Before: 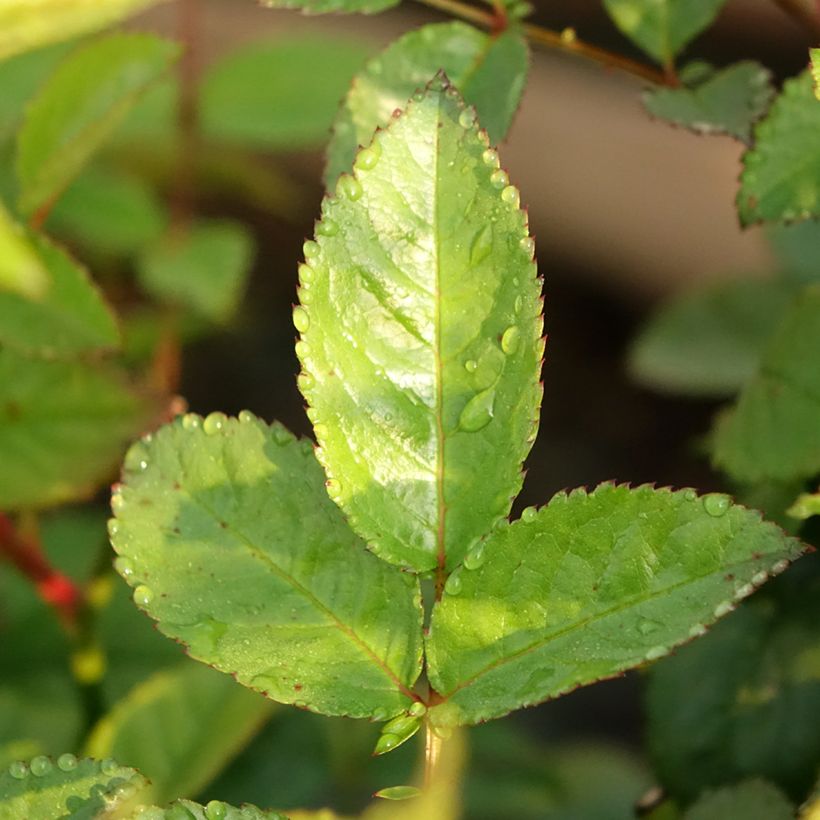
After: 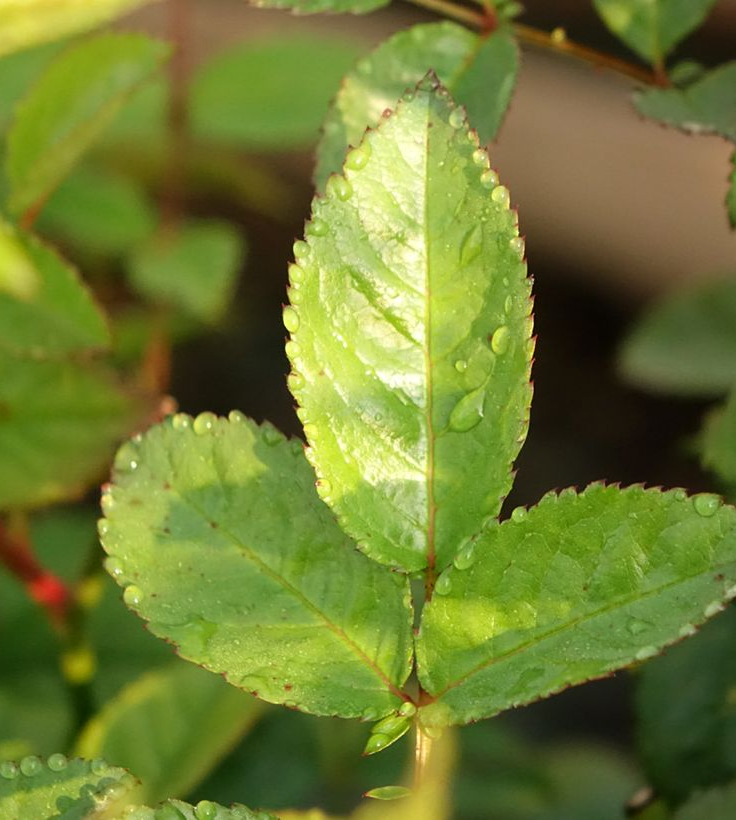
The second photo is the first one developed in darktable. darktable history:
crop and rotate: left 1.268%, right 8.942%
